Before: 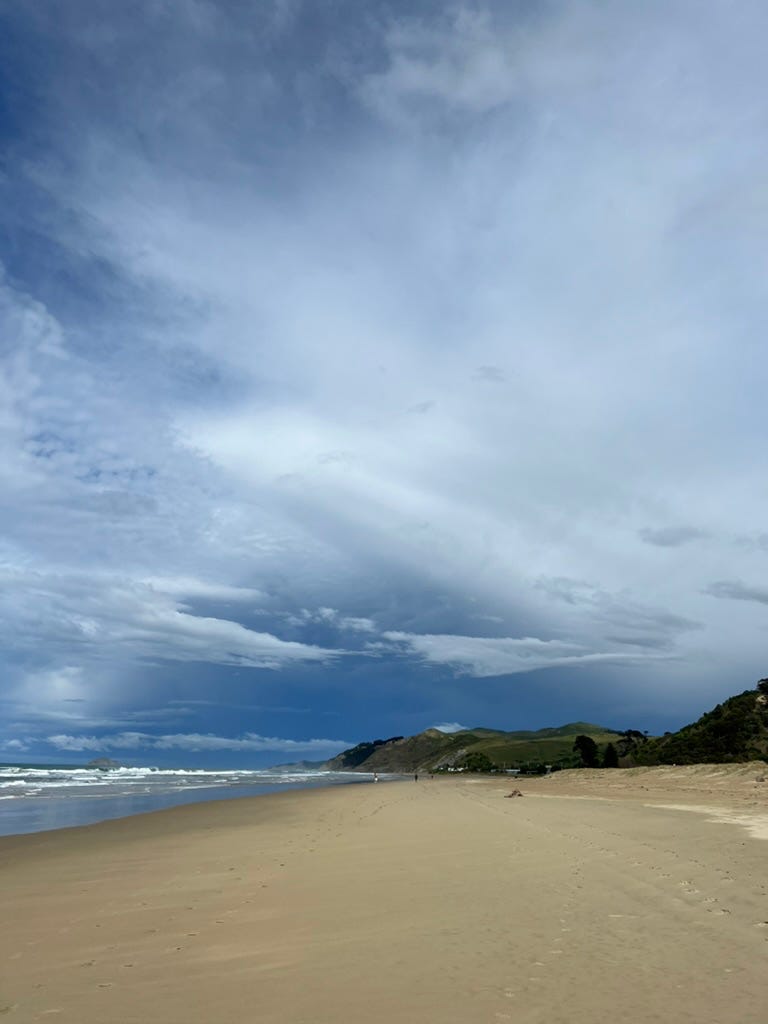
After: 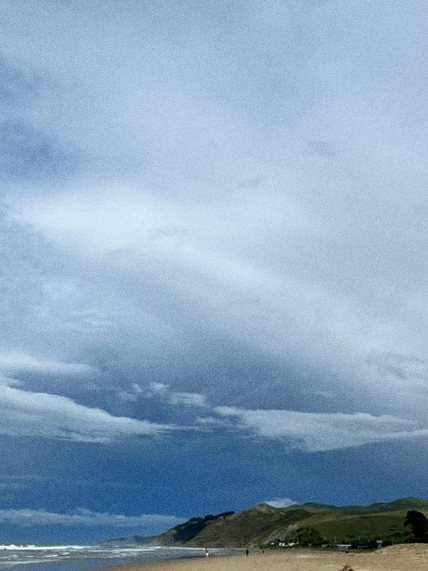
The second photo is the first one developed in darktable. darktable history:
grain: on, module defaults
tone equalizer: on, module defaults
crop and rotate: left 22.13%, top 22.054%, right 22.026%, bottom 22.102%
